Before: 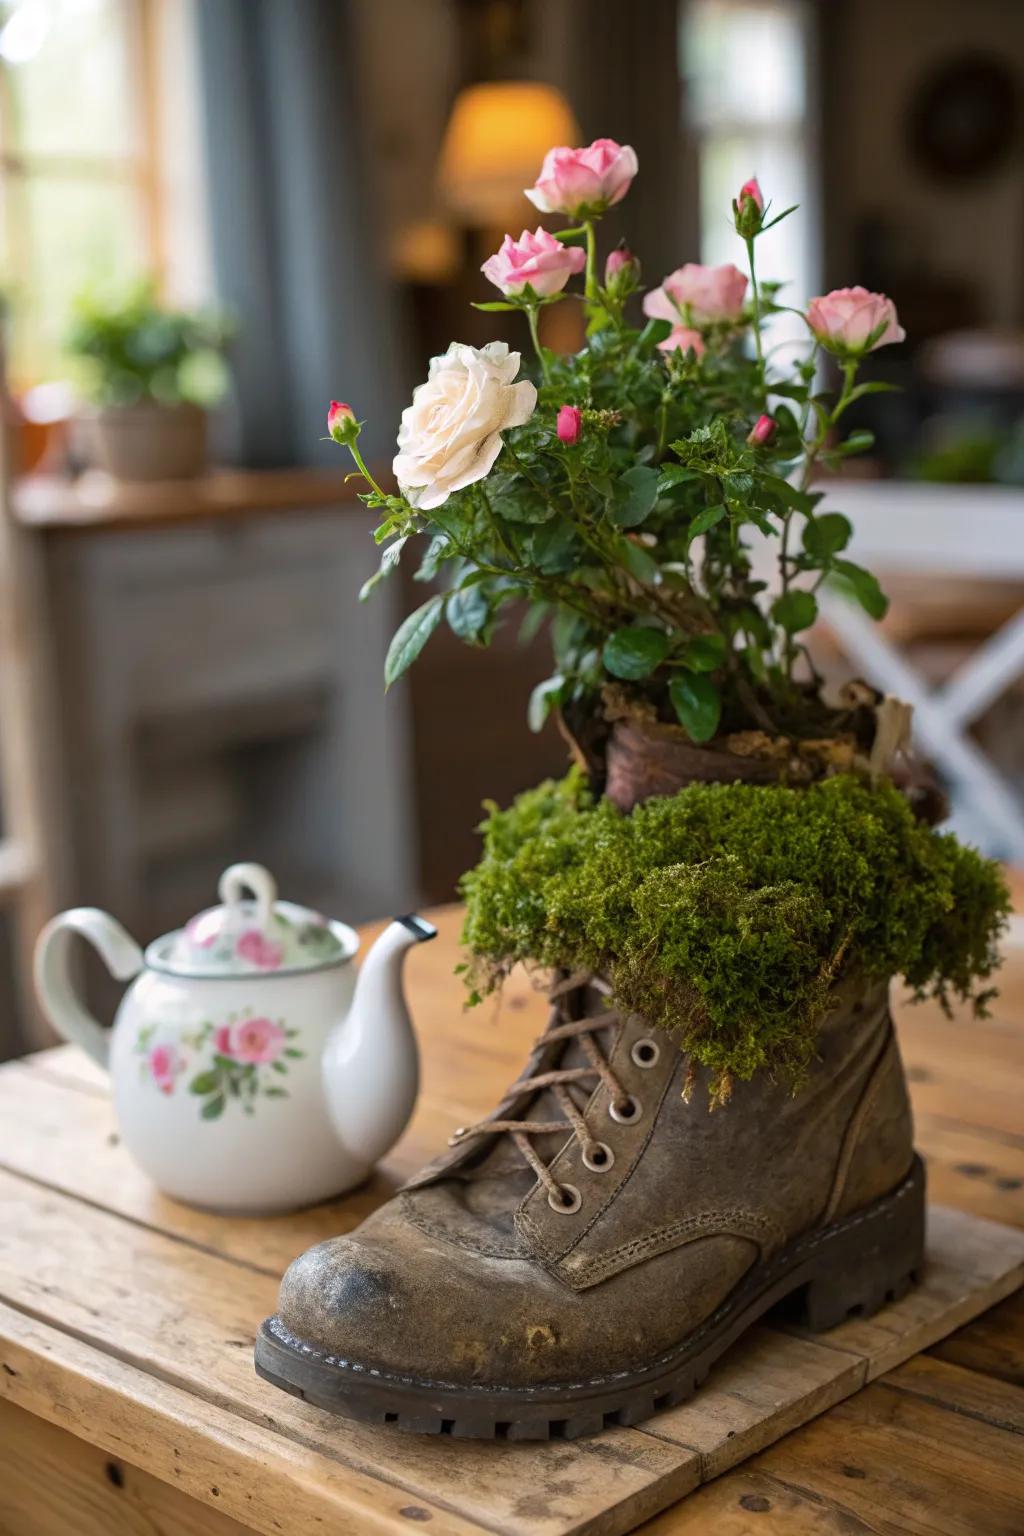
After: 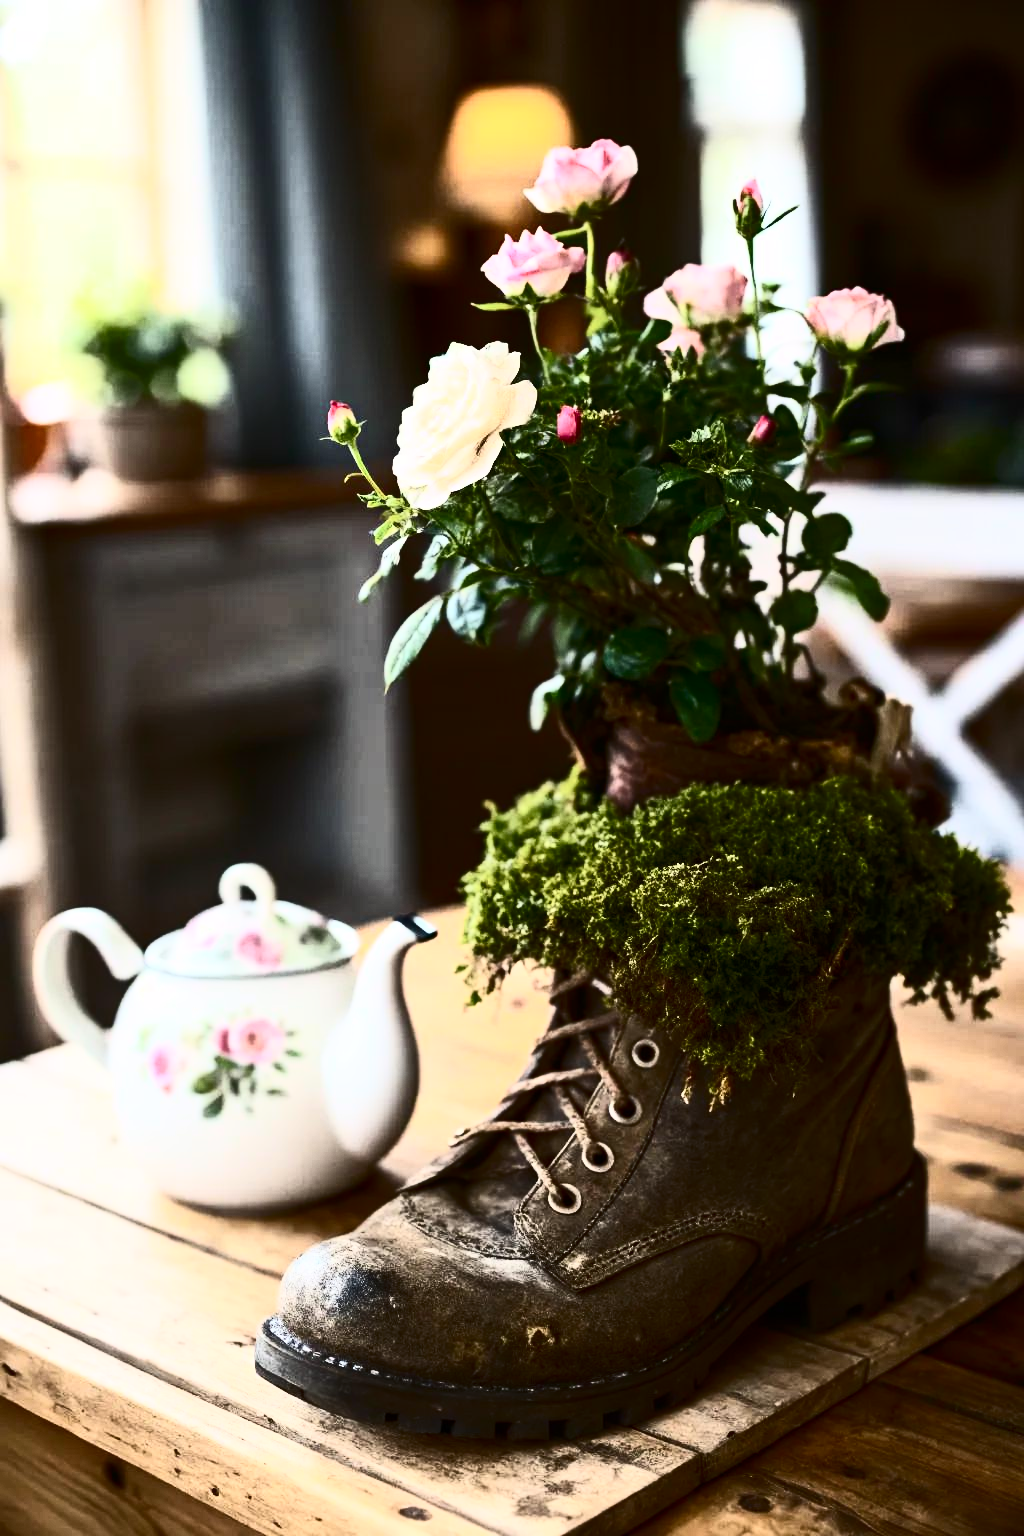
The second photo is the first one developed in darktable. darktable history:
contrast brightness saturation: contrast 0.923, brightness 0.198
